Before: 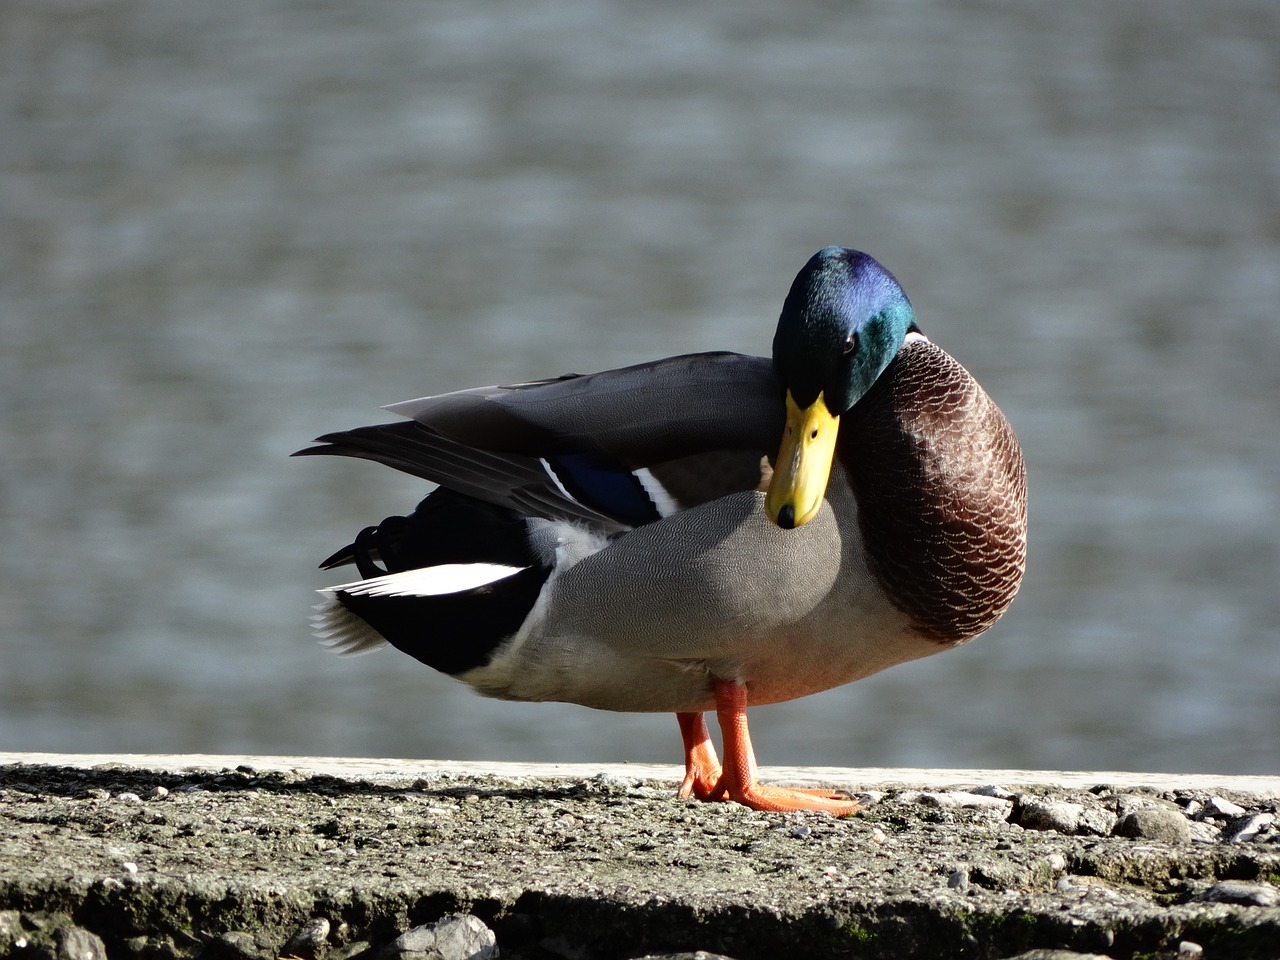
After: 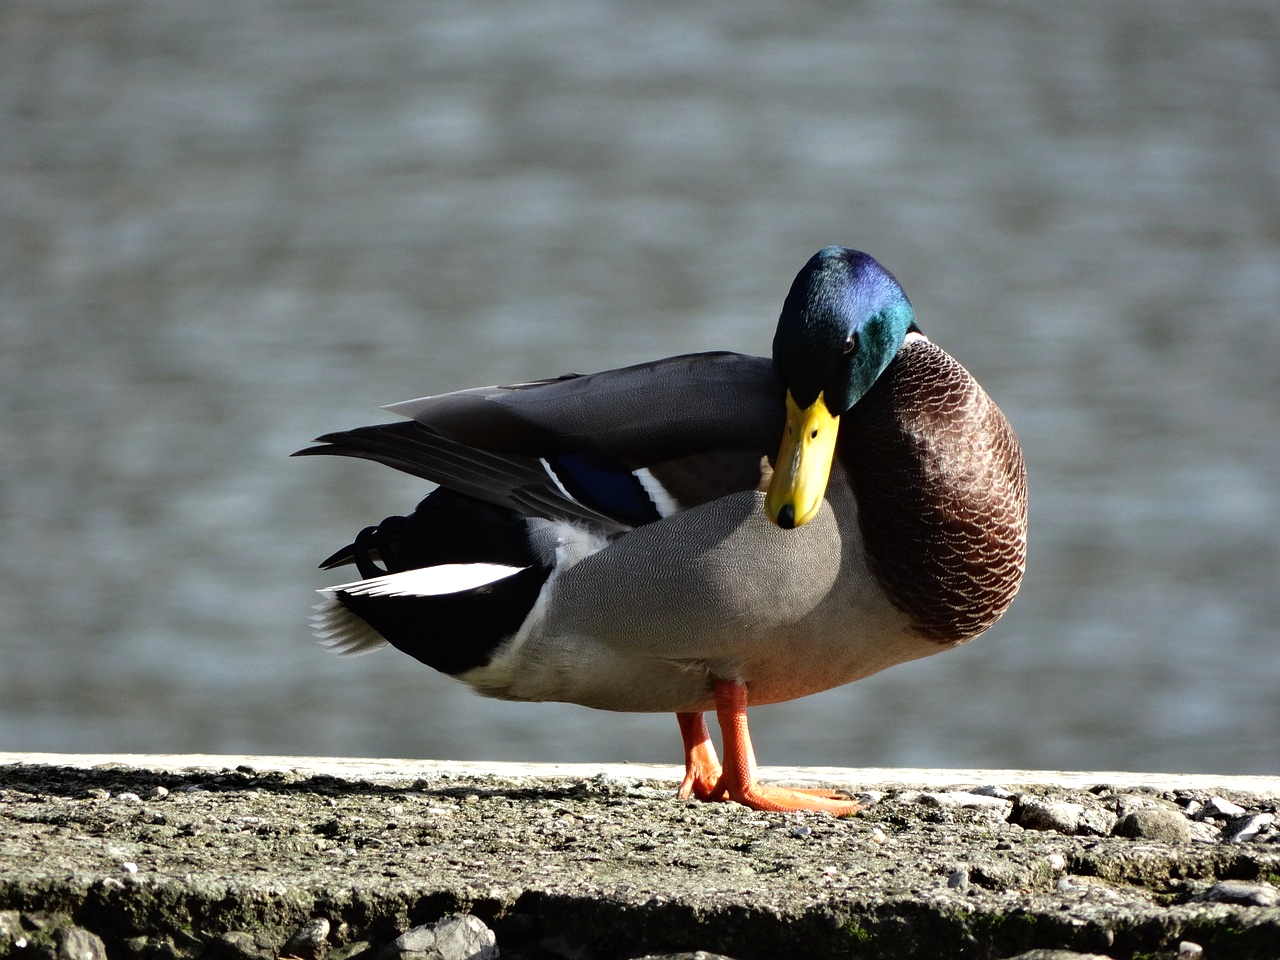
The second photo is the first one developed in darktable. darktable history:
color balance rgb: perceptual saturation grading › global saturation 0.403%, perceptual brilliance grading › highlights 9.378%, perceptual brilliance grading › shadows -4.813%, global vibrance 16.357%, saturation formula JzAzBz (2021)
